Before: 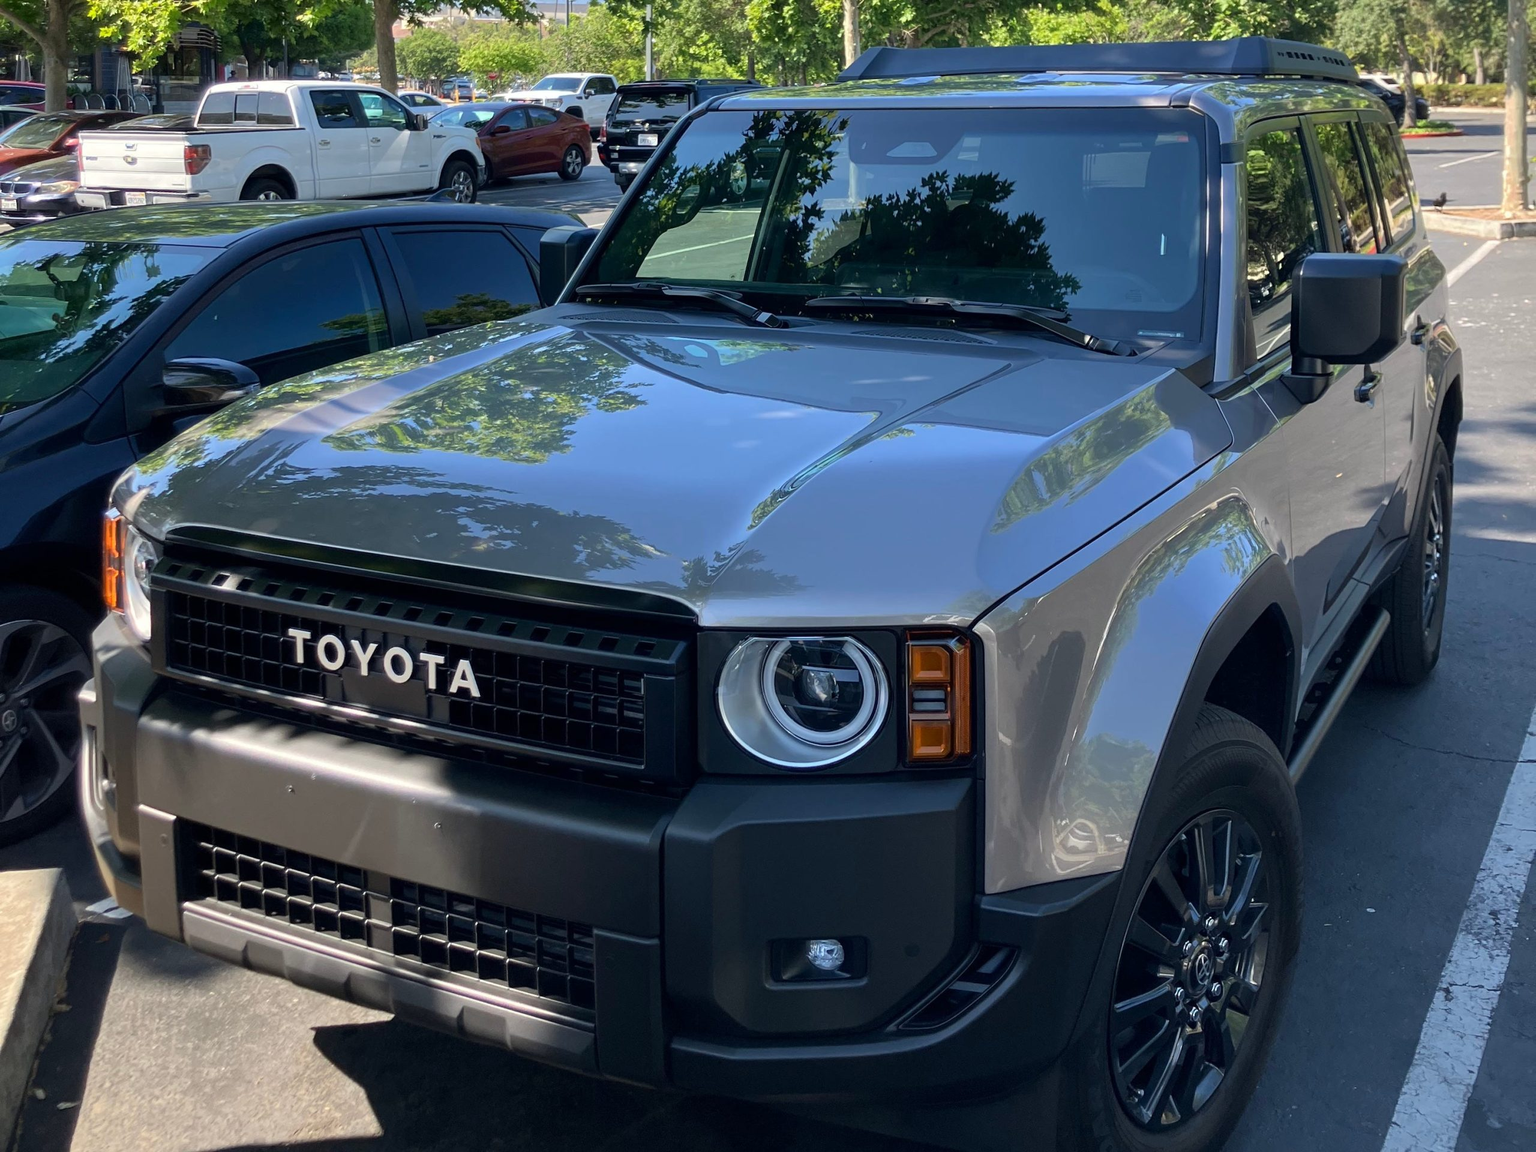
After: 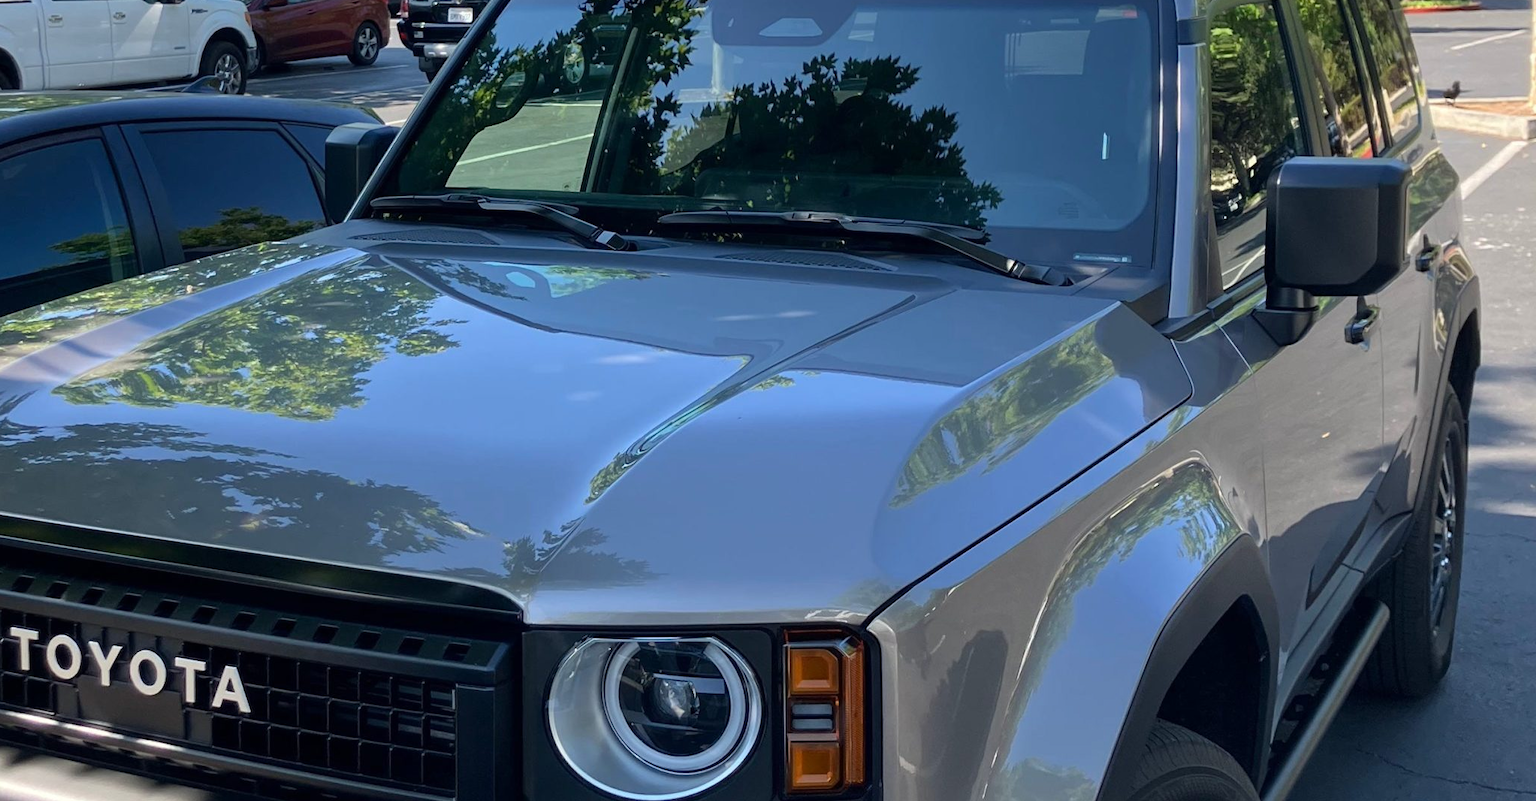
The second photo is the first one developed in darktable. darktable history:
crop: left 18.258%, top 11.126%, right 1.852%, bottom 33.266%
tone equalizer: on, module defaults
